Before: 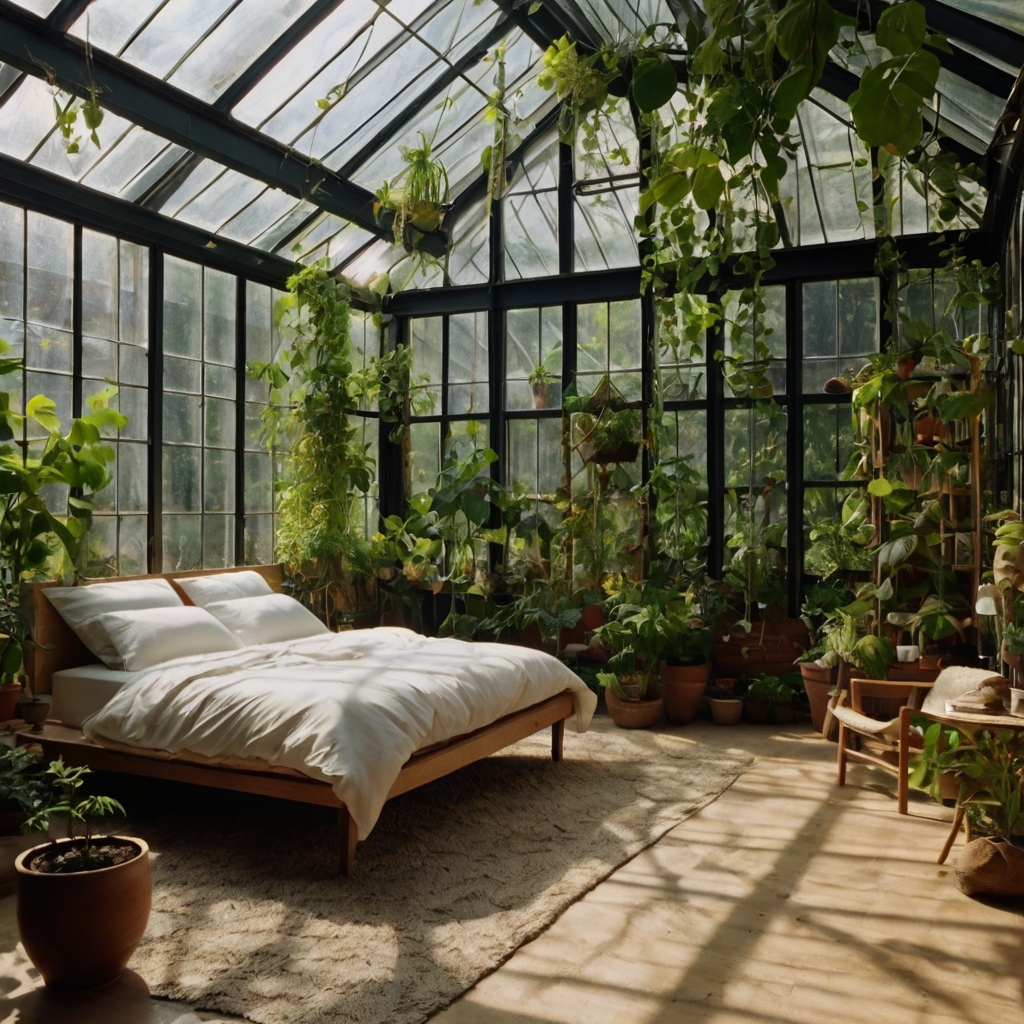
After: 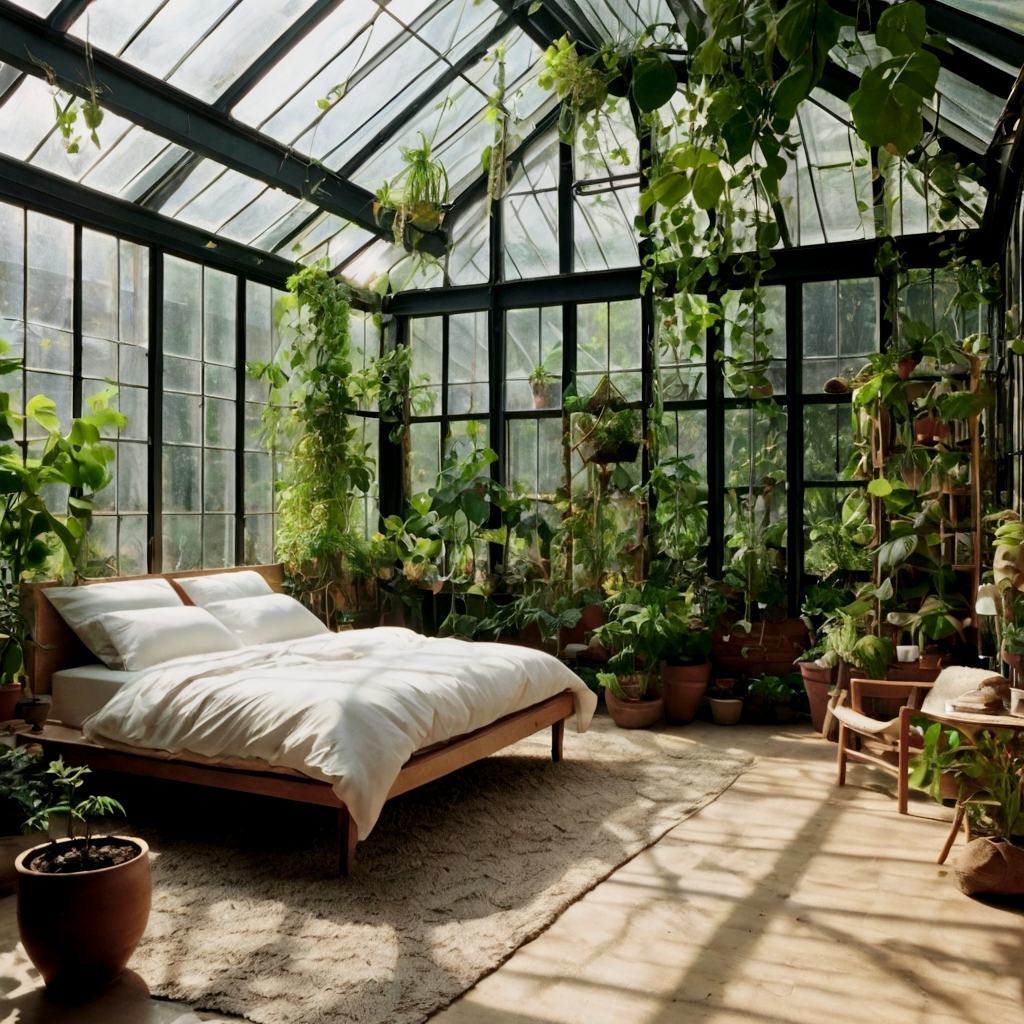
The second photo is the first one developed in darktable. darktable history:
tone curve: curves: ch0 [(0, 0) (0.003, 0.004) (0.011, 0.015) (0.025, 0.033) (0.044, 0.059) (0.069, 0.093) (0.1, 0.133) (0.136, 0.182) (0.177, 0.237) (0.224, 0.3) (0.277, 0.369) (0.335, 0.437) (0.399, 0.511) (0.468, 0.584) (0.543, 0.656) (0.623, 0.729) (0.709, 0.8) (0.801, 0.872) (0.898, 0.935) (1, 1)], preserve colors none
color look up table: target L [63.26, 44.74, 32.32, 100, 80.64, 70.69, 61, 57.15, 50.2, 42.87, 44.09, 35.9, 25.85, 70.95, 58.8, 50.95, 48.89, 25.22, 24.47, 11.12, 63.76, 48.55, 43.21, 26.97, 0 ×25], target a [-22.8, -33.59, -9.542, -0.001, 0.222, 0.956, 17.61, 19.38, 33.94, -0.132, 45.24, 46.43, 12.47, -0.48, -0.513, 7.446, 46.94, 21.12, 8.995, -0.284, -30.65, -24.8, -4.016, -0.879, 0 ×25], target b [52.11, 31.29, 19.31, 0.011, 1.203, 68.66, 57.27, 13.24, 43.39, 0.051, 10.71, 18.19, 9.966, -0.761, -0.58, -24.95, -18.8, -16.95, -42.97, 1.078, 0.394, -22.83, -21.94, 0.576, 0 ×25], num patches 24
